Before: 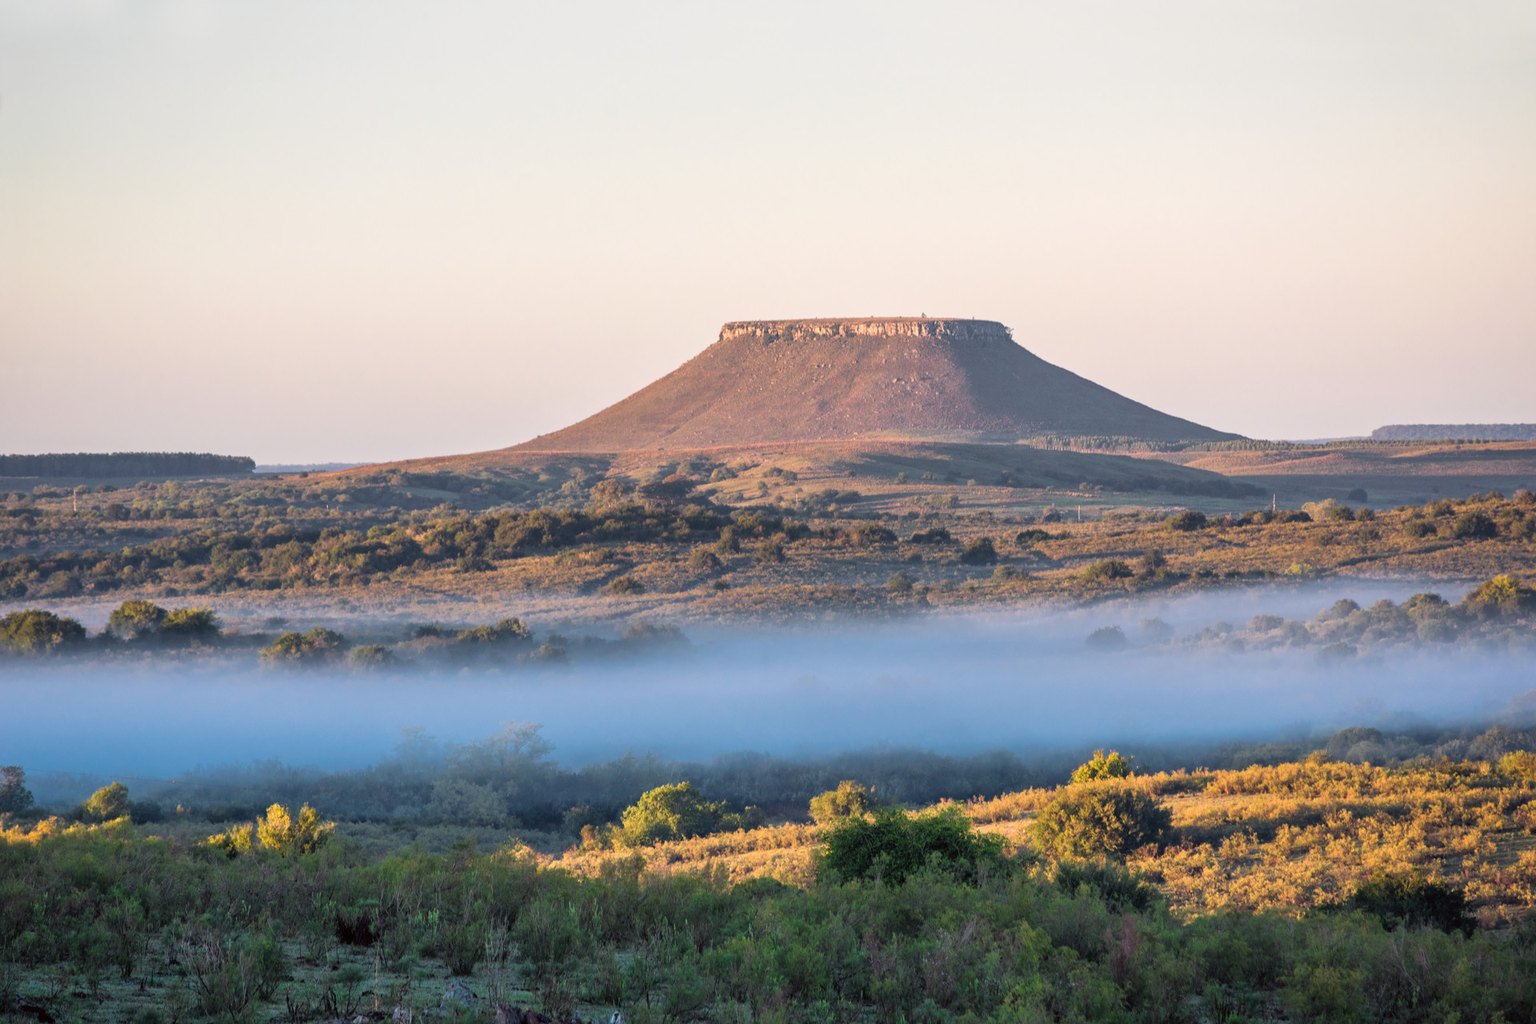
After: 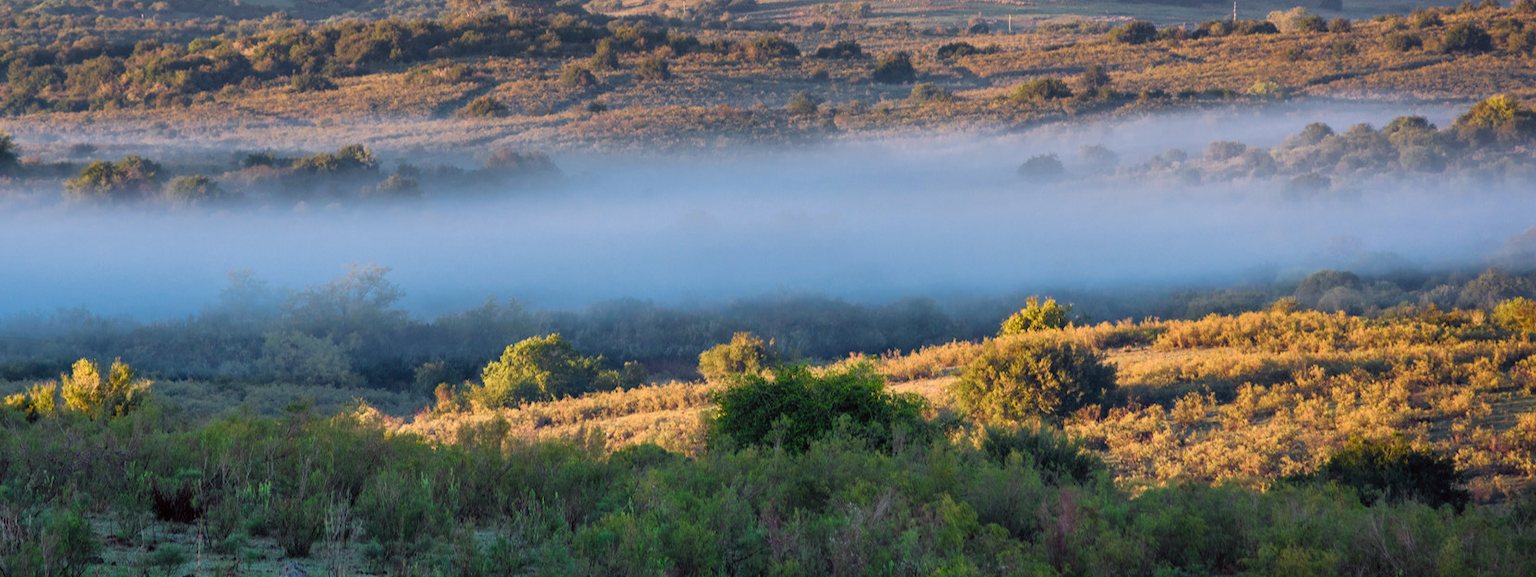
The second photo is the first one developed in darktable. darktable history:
crop and rotate: left 13.306%, top 48.129%, bottom 2.928%
color balance rgb: perceptual saturation grading › global saturation 20%, perceptual saturation grading › highlights -25%, perceptual saturation grading › shadows 25%
color zones: curves: ch0 [(0, 0.613) (0.01, 0.613) (0.245, 0.448) (0.498, 0.529) (0.642, 0.665) (0.879, 0.777) (0.99, 0.613)]; ch1 [(0, 0) (0.143, 0) (0.286, 0) (0.429, 0) (0.571, 0) (0.714, 0) (0.857, 0)], mix -93.41%
